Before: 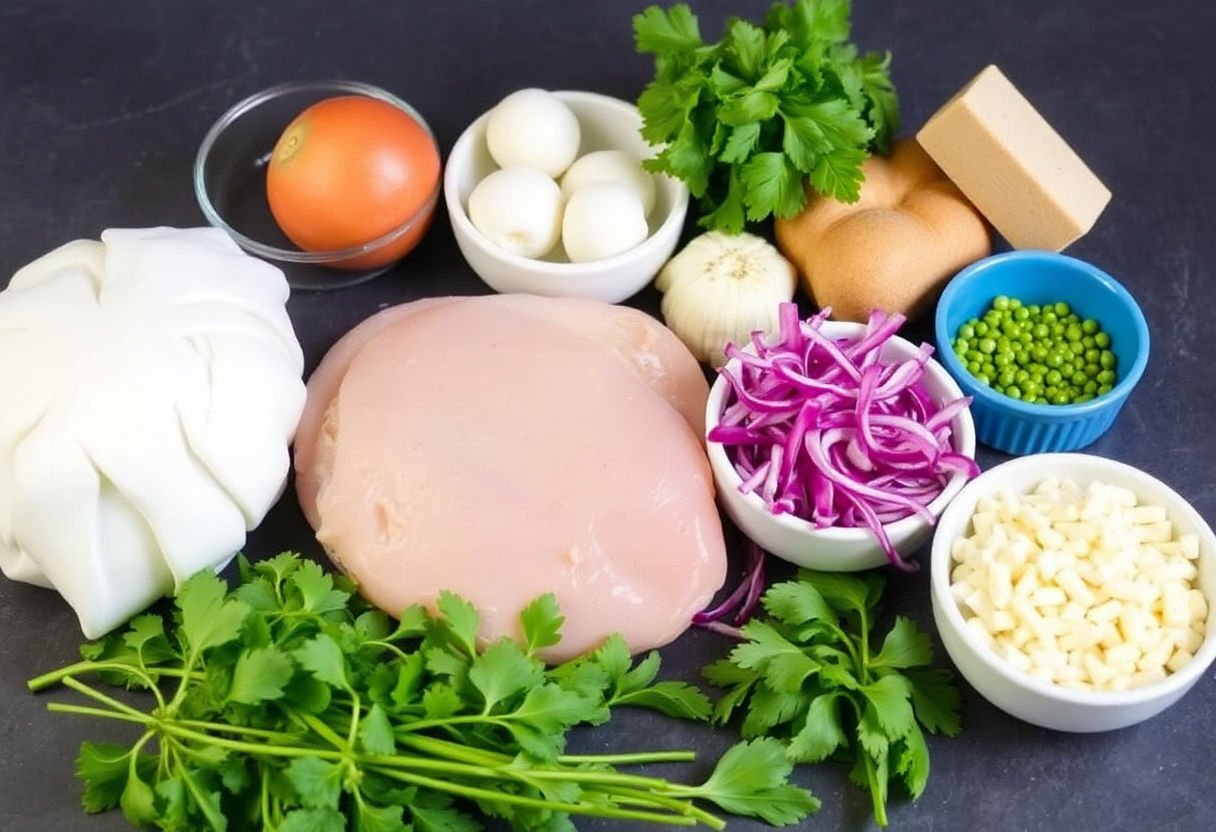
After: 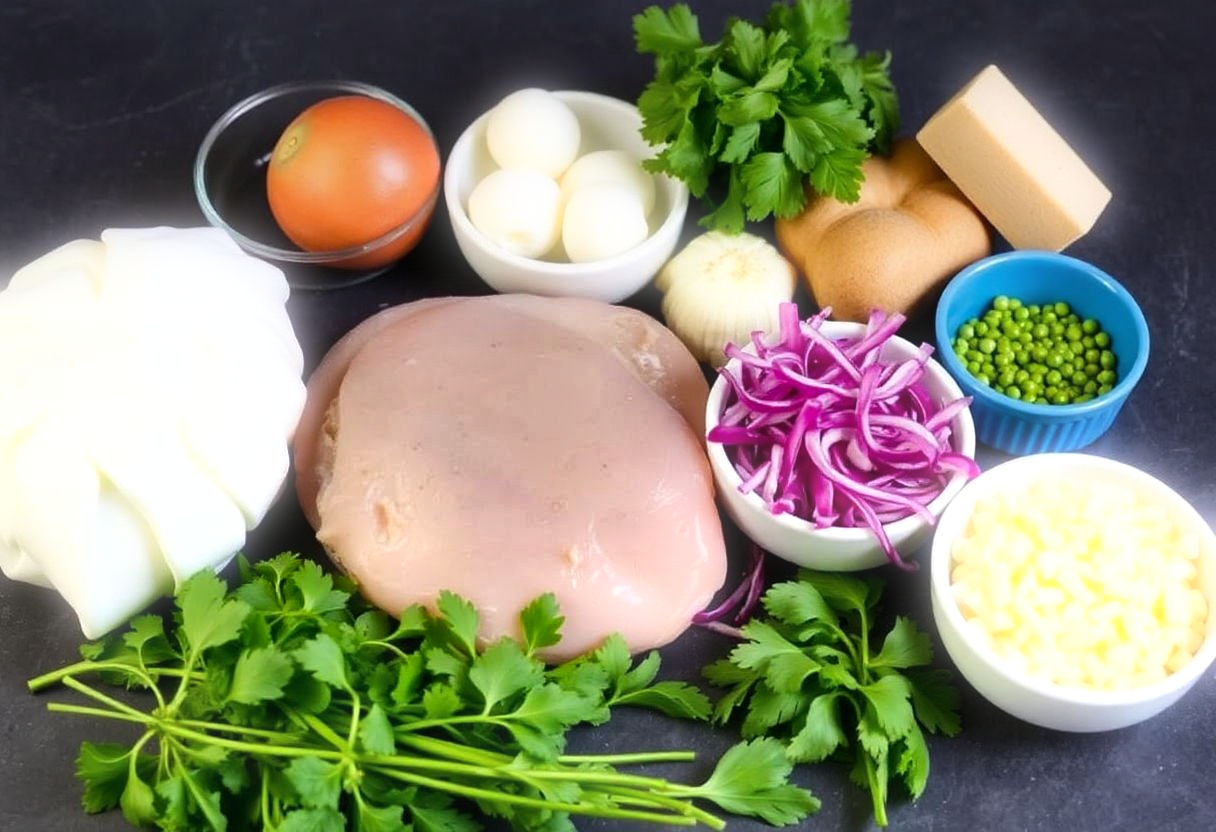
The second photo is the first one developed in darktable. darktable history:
graduated density: on, module defaults
bloom: size 5%, threshold 95%, strength 15%
tone equalizer: -8 EV -0.417 EV, -7 EV -0.389 EV, -6 EV -0.333 EV, -5 EV -0.222 EV, -3 EV 0.222 EV, -2 EV 0.333 EV, -1 EV 0.389 EV, +0 EV 0.417 EV, edges refinement/feathering 500, mask exposure compensation -1.57 EV, preserve details no
shadows and highlights: shadows 20.91, highlights -82.73, soften with gaussian
